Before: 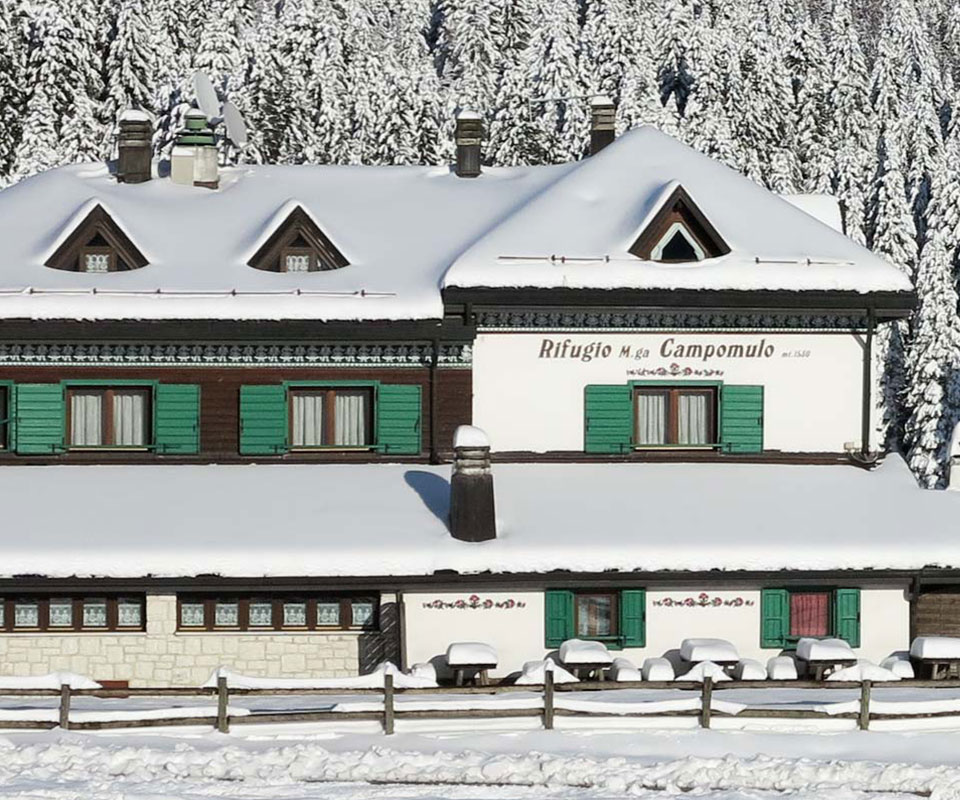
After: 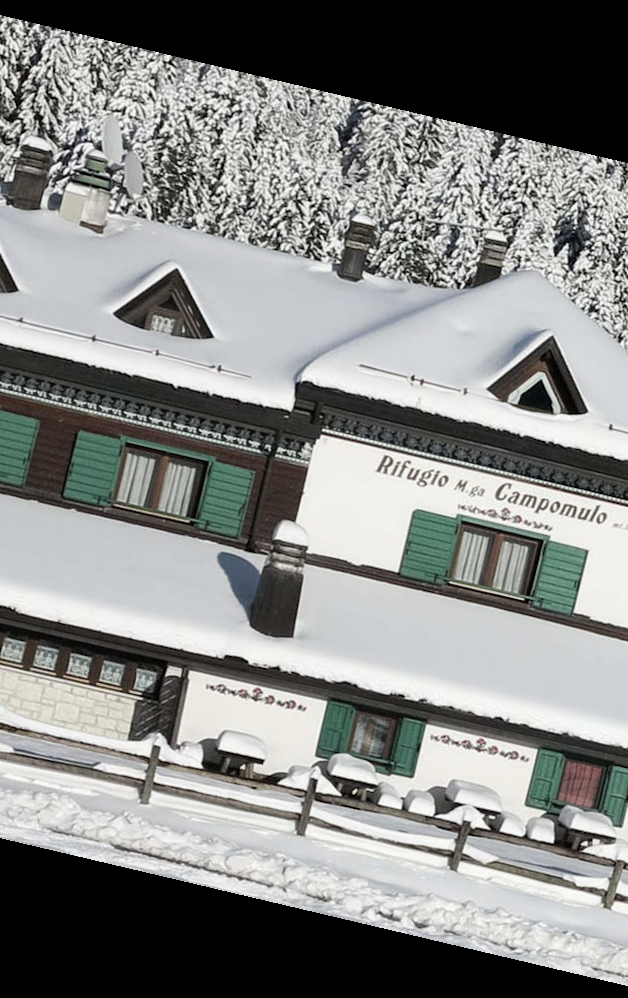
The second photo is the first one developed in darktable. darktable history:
color correction: saturation 2.15
crop and rotate: left 22.516%, right 21.234%
color zones: curves: ch1 [(0, 0.153) (0.143, 0.15) (0.286, 0.151) (0.429, 0.152) (0.571, 0.152) (0.714, 0.151) (0.857, 0.151) (1, 0.153)]
rotate and perspective: rotation 13.27°, automatic cropping off
